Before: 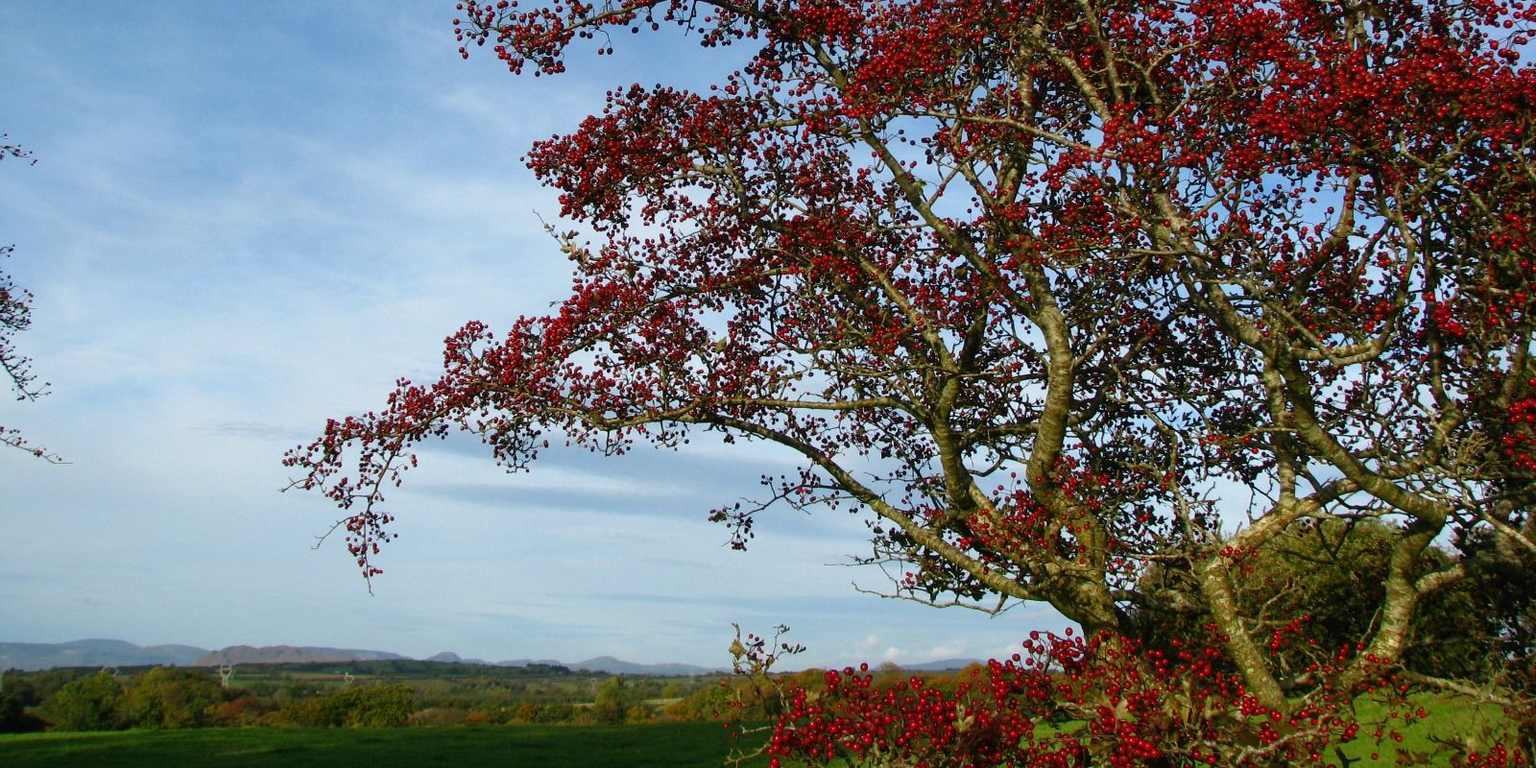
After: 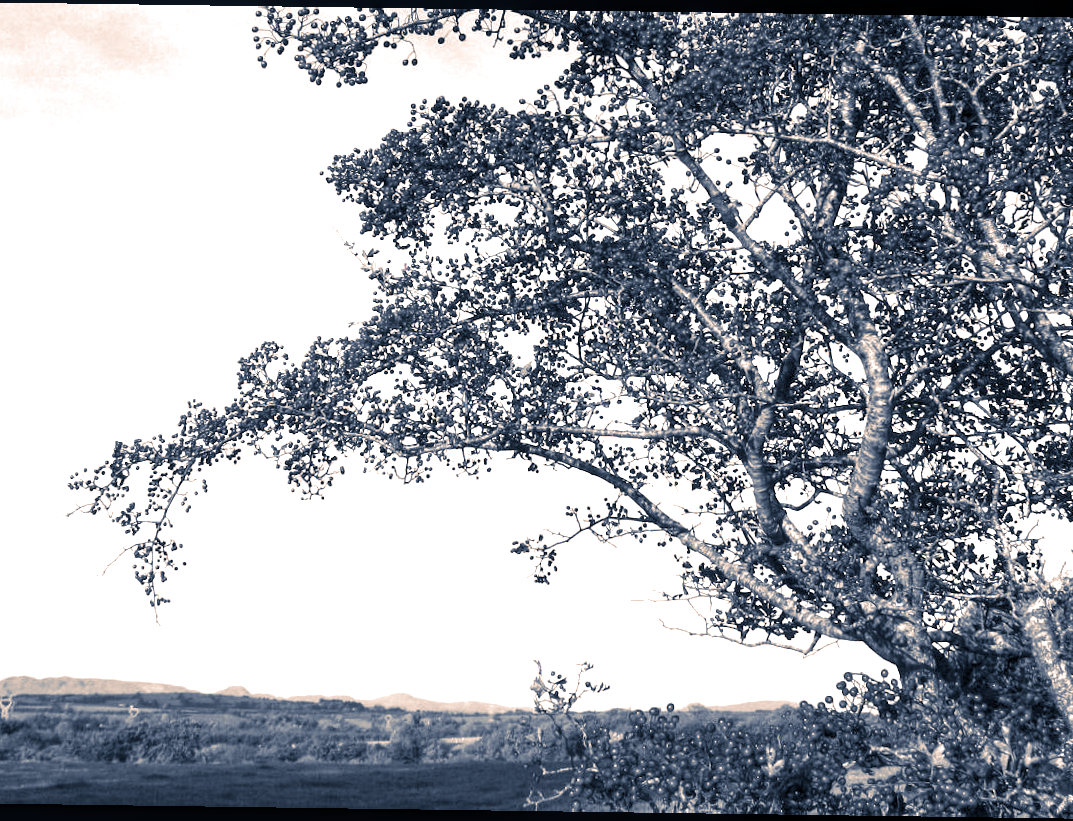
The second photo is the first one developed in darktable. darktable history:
color balance: lift [1, 1.015, 1.004, 0.985], gamma [1, 0.958, 0.971, 1.042], gain [1, 0.956, 0.977, 1.044]
rotate and perspective: rotation 0.8°, automatic cropping off
exposure: black level correction 0, exposure 1.388 EV, compensate exposure bias true, compensate highlight preservation false
split-toning: shadows › hue 226.8°, shadows › saturation 0.56, highlights › hue 28.8°, balance -40, compress 0%
crop and rotate: left 14.385%, right 18.948%
local contrast: highlights 99%, shadows 86%, detail 160%, midtone range 0.2
contrast brightness saturation: saturation -1
color balance rgb: perceptual saturation grading › global saturation 25%, global vibrance 20%
